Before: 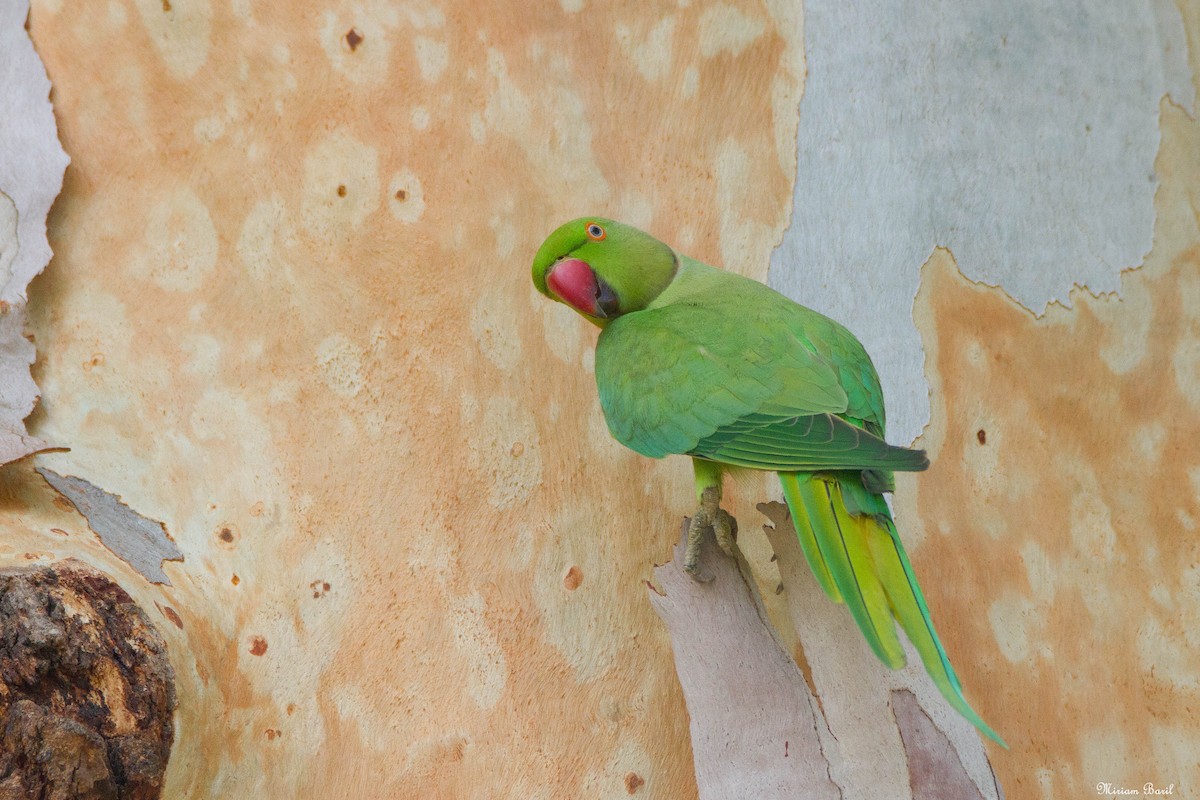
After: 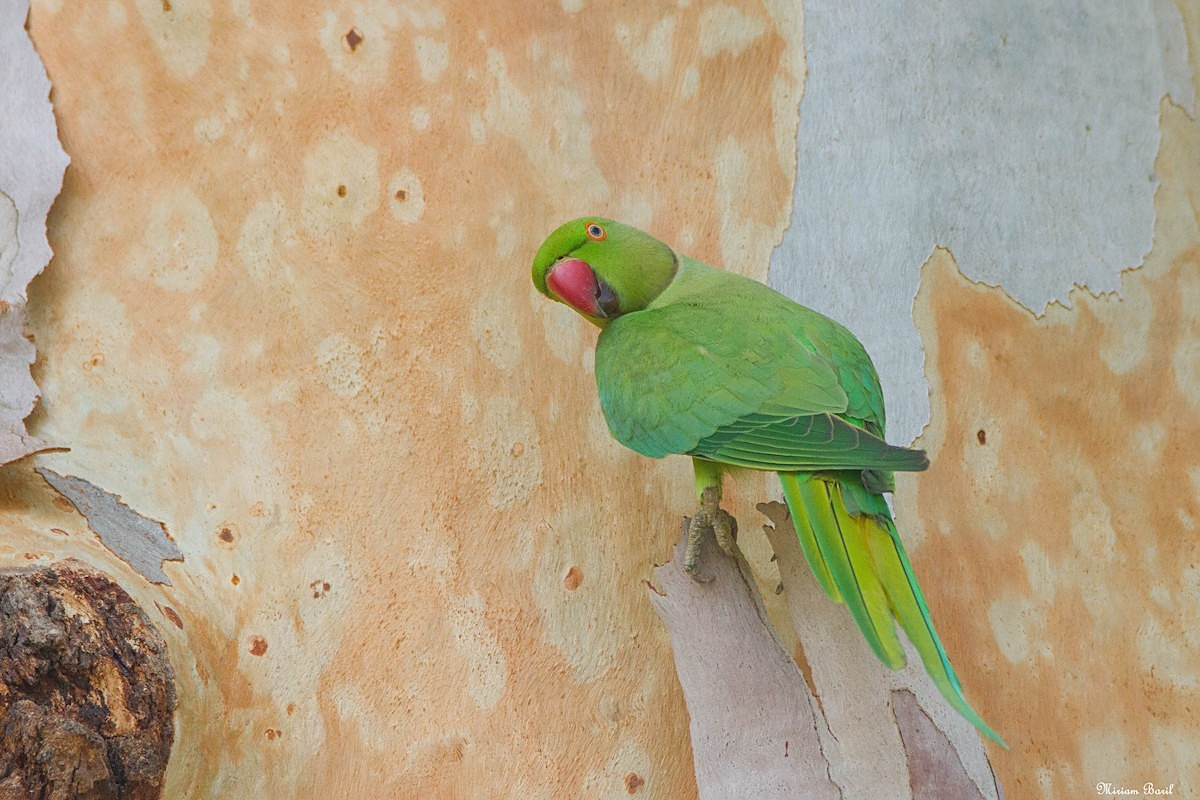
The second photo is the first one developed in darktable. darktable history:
sharpen: on, module defaults
local contrast: highlights 48%, shadows 0%, detail 100%
tone equalizer: on, module defaults
